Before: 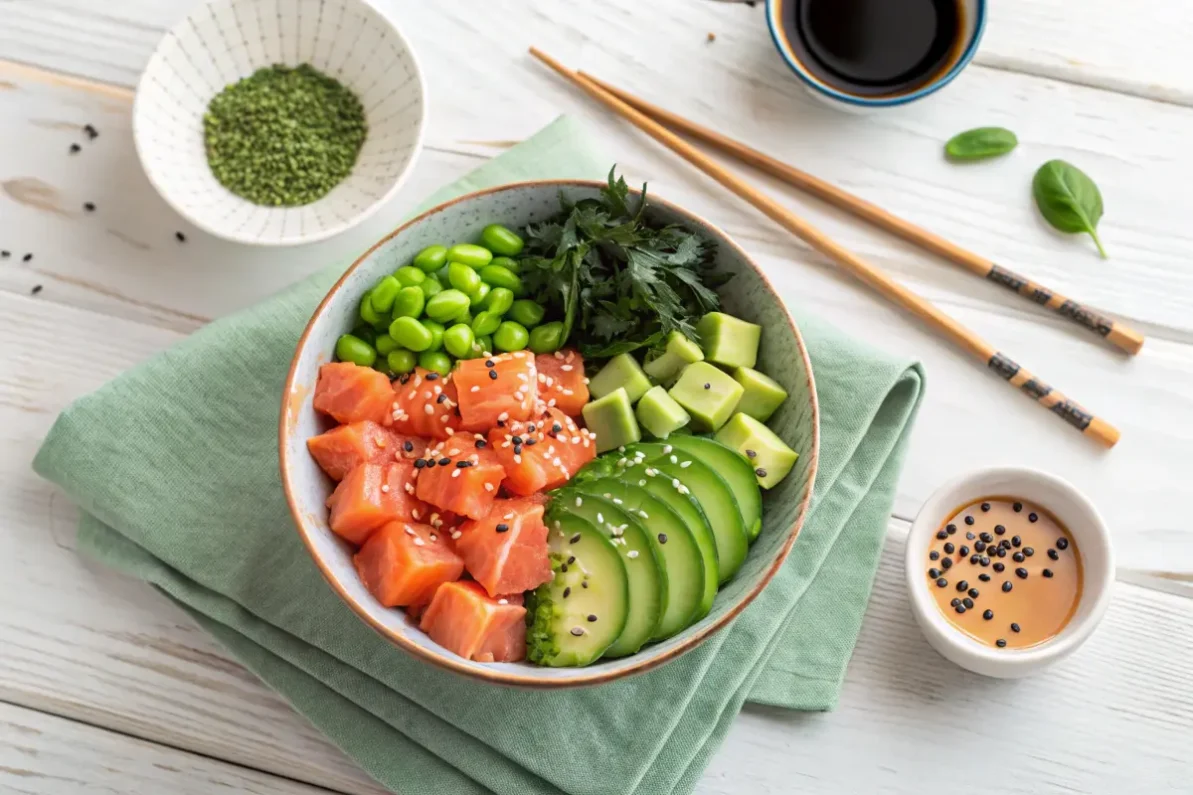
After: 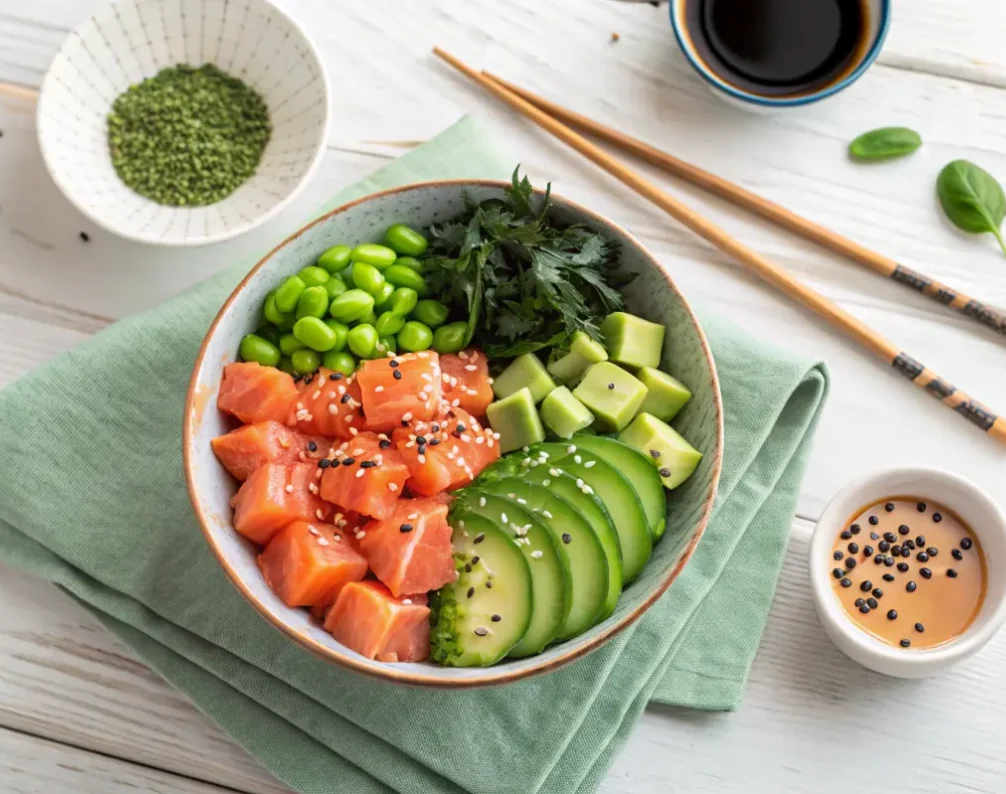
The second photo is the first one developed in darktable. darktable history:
crop: left 8.087%, right 7.522%
